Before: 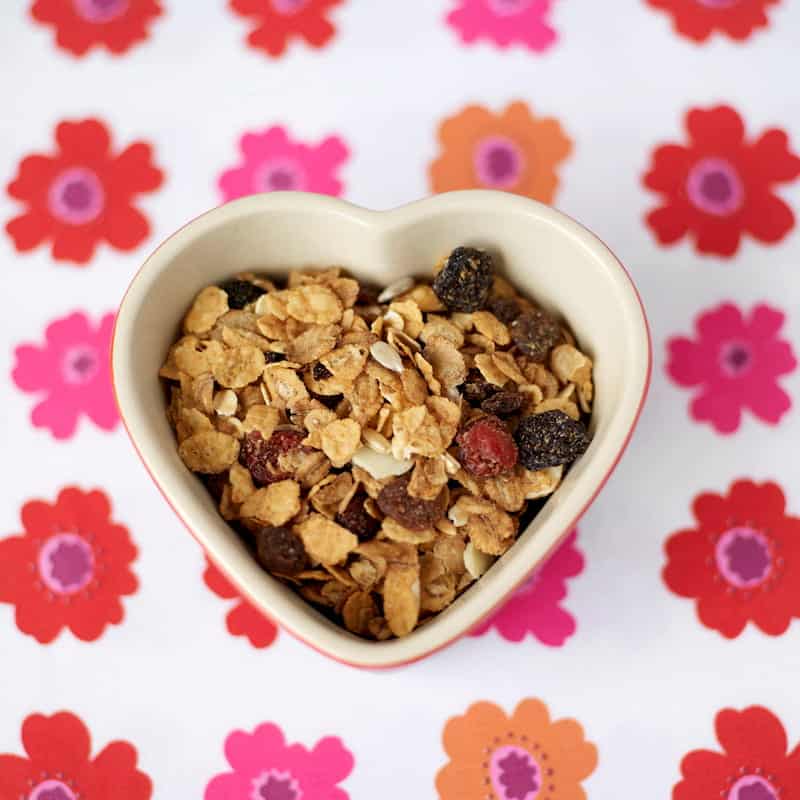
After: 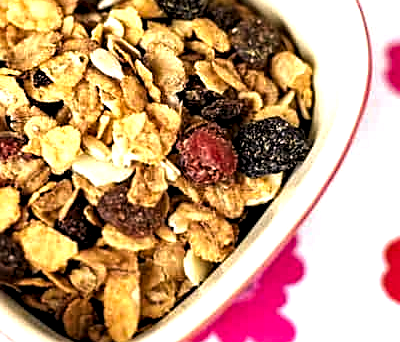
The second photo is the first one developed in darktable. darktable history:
exposure: black level correction 0, exposure 0.699 EV, compensate highlight preservation false
local contrast: highlights 23%, shadows 78%, midtone range 0.747
levels: levels [0.055, 0.477, 0.9]
haze removal: adaptive false
crop: left 35.031%, top 36.747%, right 14.553%, bottom 19.986%
color balance rgb: power › luminance -7.871%, power › chroma 1.112%, power › hue 217.98°, highlights gain › chroma 2.095%, highlights gain › hue 74.61°, perceptual saturation grading › global saturation 0.392%, global vibrance 14.851%
sharpen: on, module defaults
